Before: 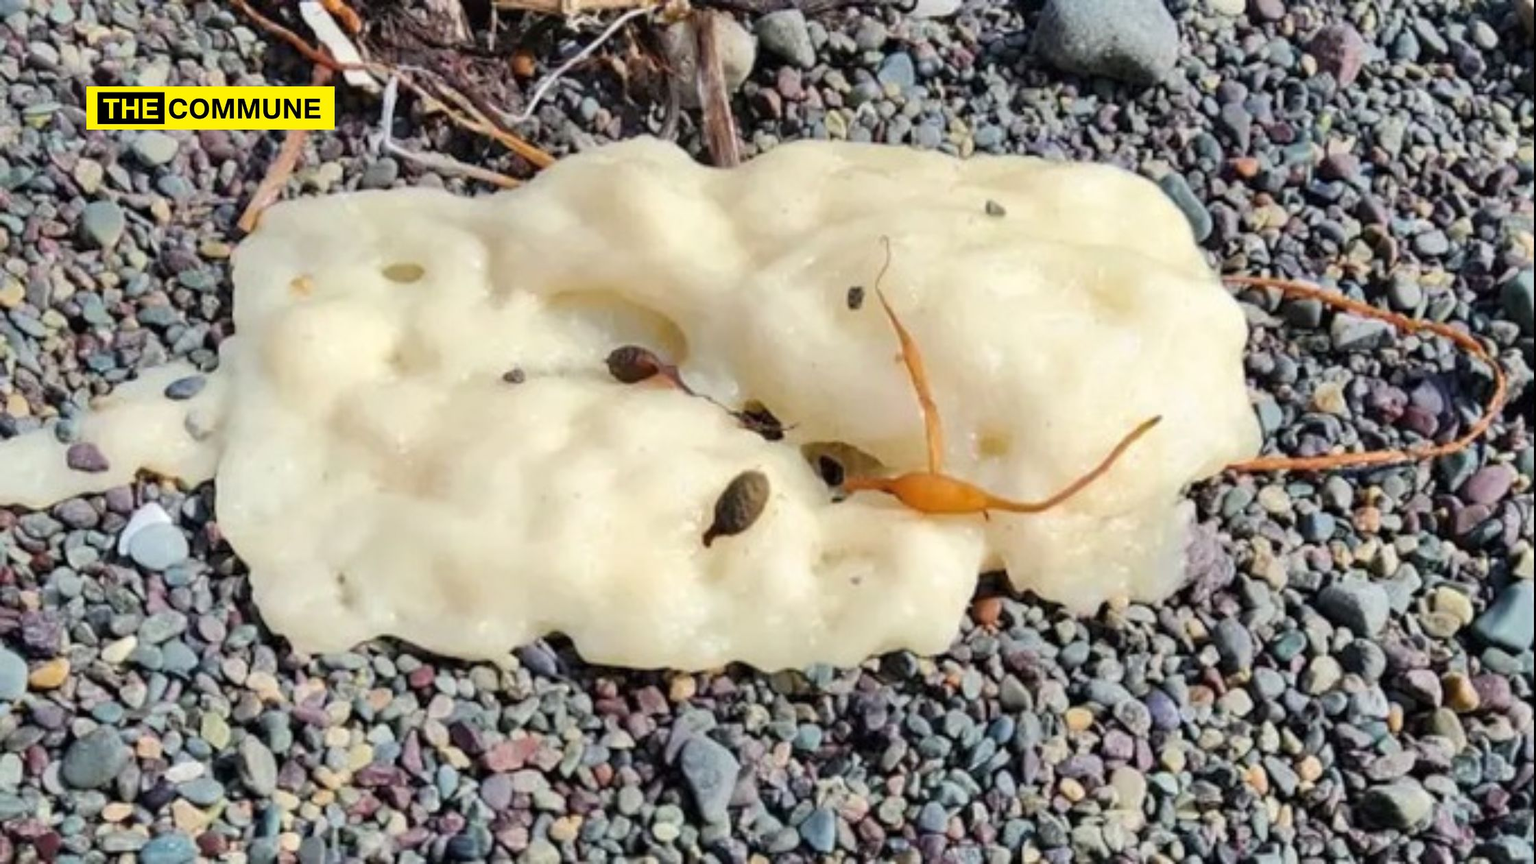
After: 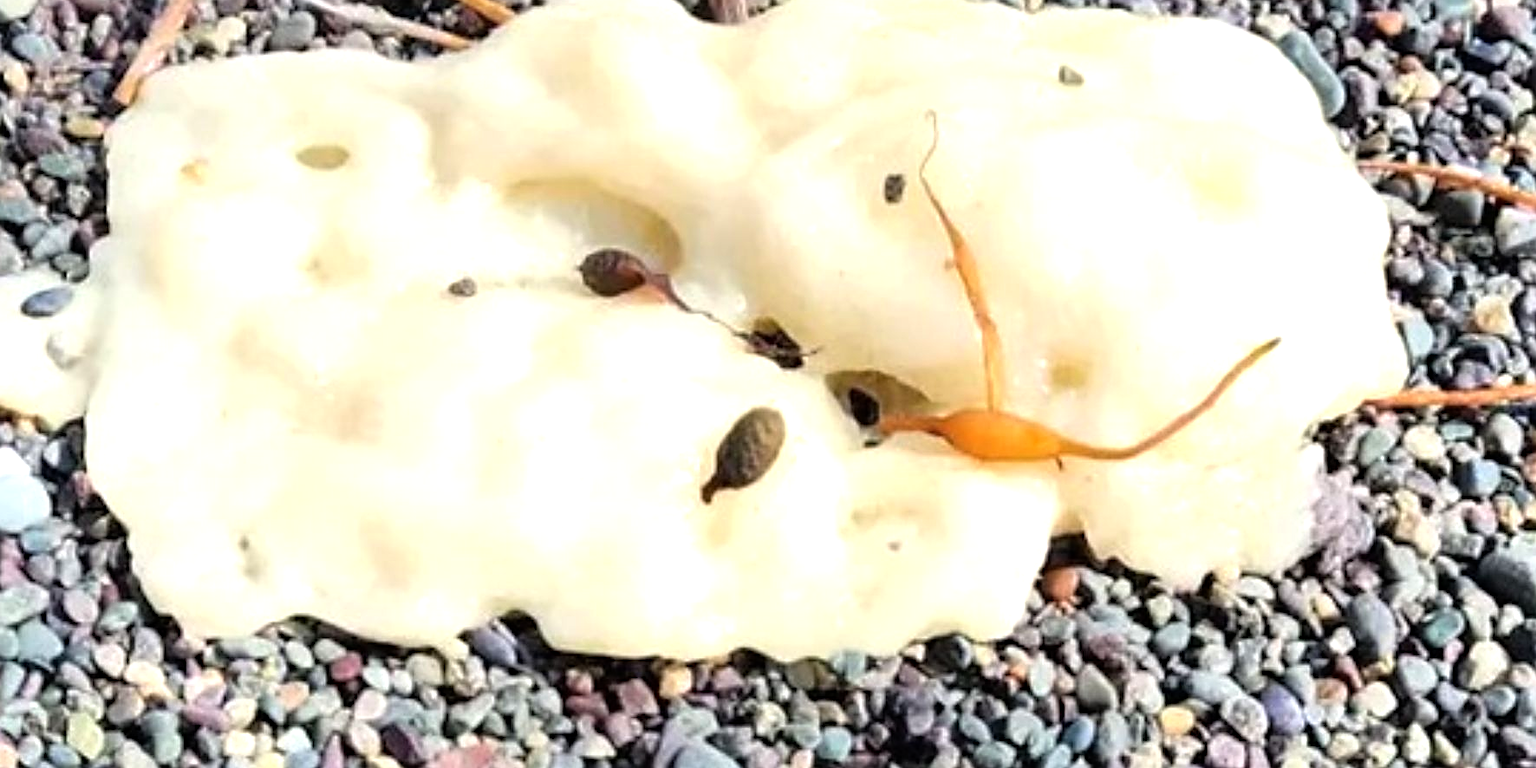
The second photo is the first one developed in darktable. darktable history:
sharpen: on, module defaults
crop: left 9.654%, top 17.267%, right 11.235%, bottom 12.385%
tone equalizer: -8 EV -0.714 EV, -7 EV -0.701 EV, -6 EV -0.587 EV, -5 EV -0.414 EV, -3 EV 0.375 EV, -2 EV 0.6 EV, -1 EV 0.679 EV, +0 EV 0.752 EV, smoothing 1
